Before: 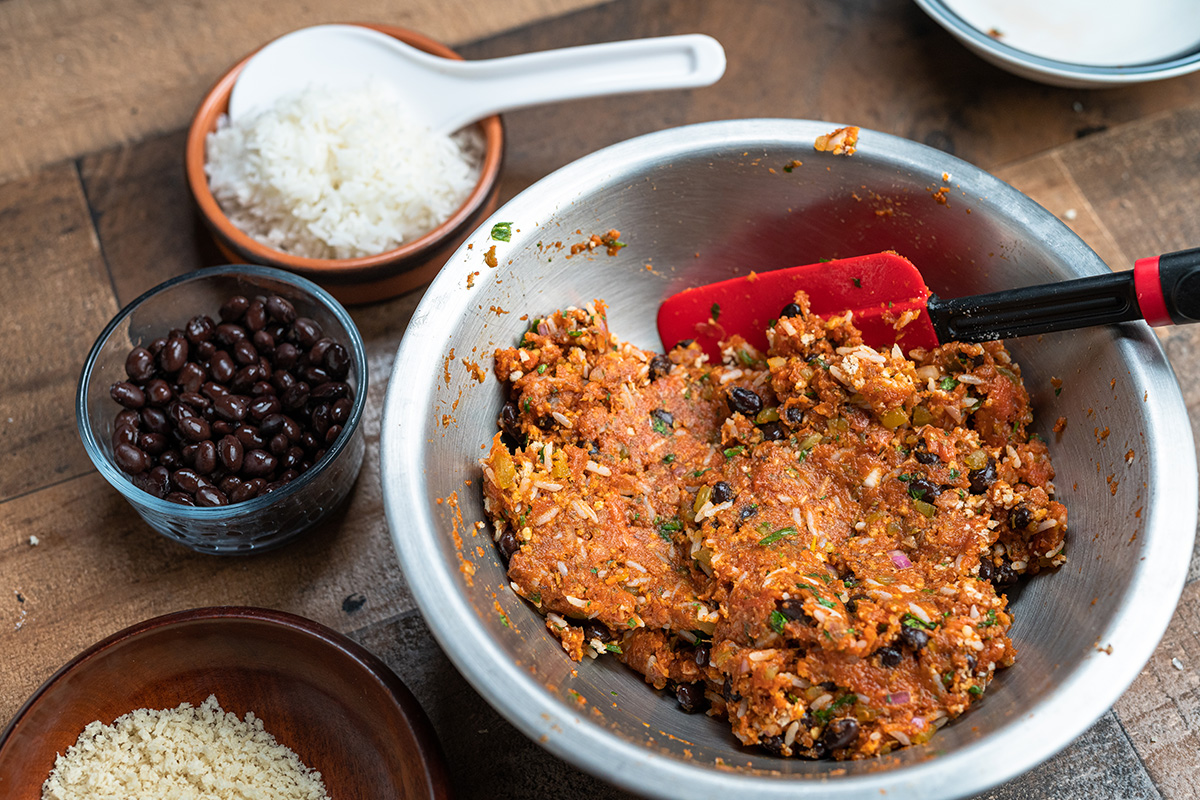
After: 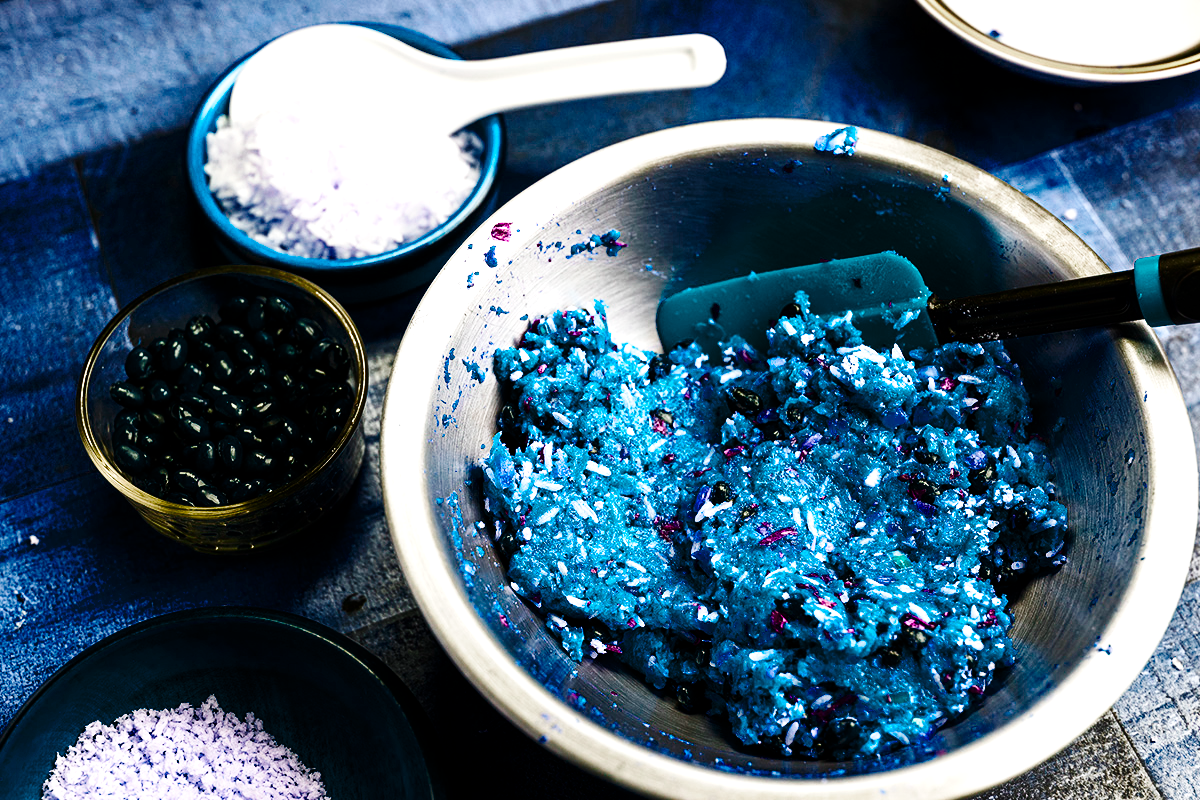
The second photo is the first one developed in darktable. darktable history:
base curve: curves: ch0 [(0, 0) (0.036, 0.025) (0.121, 0.166) (0.206, 0.329) (0.605, 0.79) (1, 1)], preserve colors none
color calibration: gray › normalize channels true, illuminant same as pipeline (D50), adaptation none (bypass), x 0.332, y 0.333, temperature 5011.65 K, gamut compression 0.01
exposure: black level correction 0.001, exposure -0.122 EV, compensate exposure bias true, compensate highlight preservation false
color balance rgb: linear chroma grading › shadows 31.923%, linear chroma grading › global chroma -2.158%, linear chroma grading › mid-tones 4.406%, perceptual saturation grading › global saturation 20%, perceptual saturation grading › highlights -25.732%, perceptual saturation grading › shadows 49.447%, hue shift -150.47°, perceptual brilliance grading › highlights 4.135%, perceptual brilliance grading › mid-tones -18.23%, perceptual brilliance grading › shadows -41.131%, contrast 34.689%, saturation formula JzAzBz (2021)
